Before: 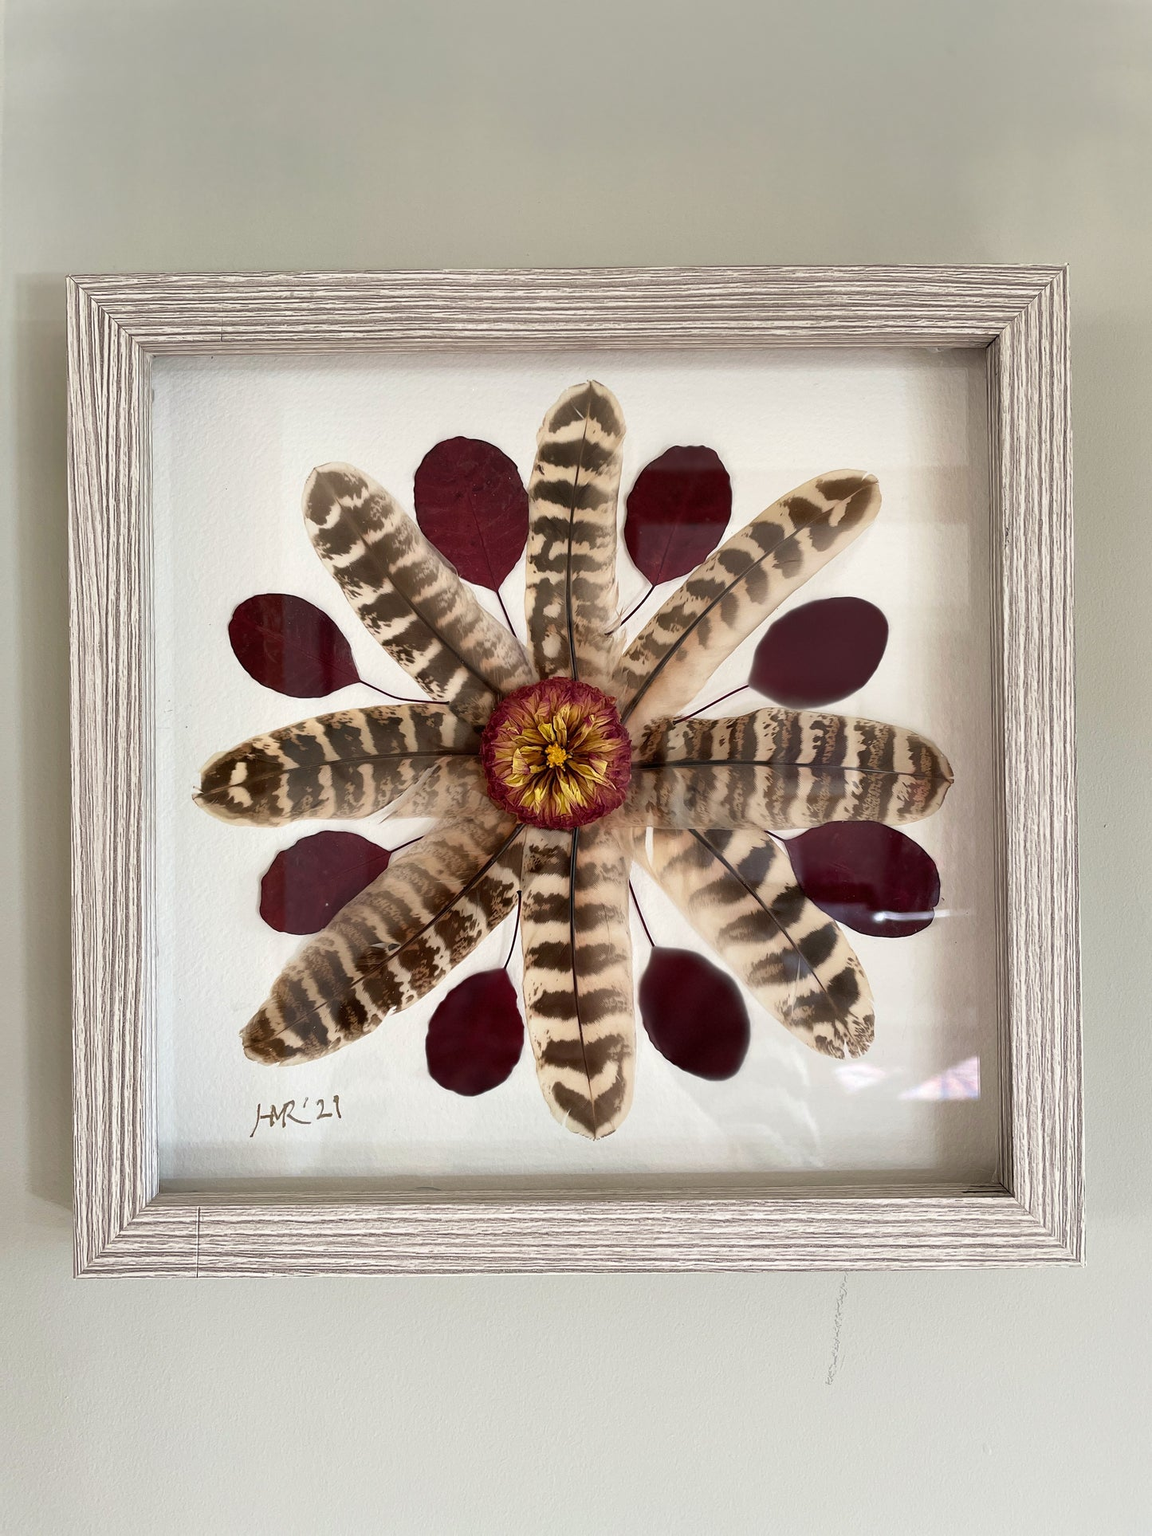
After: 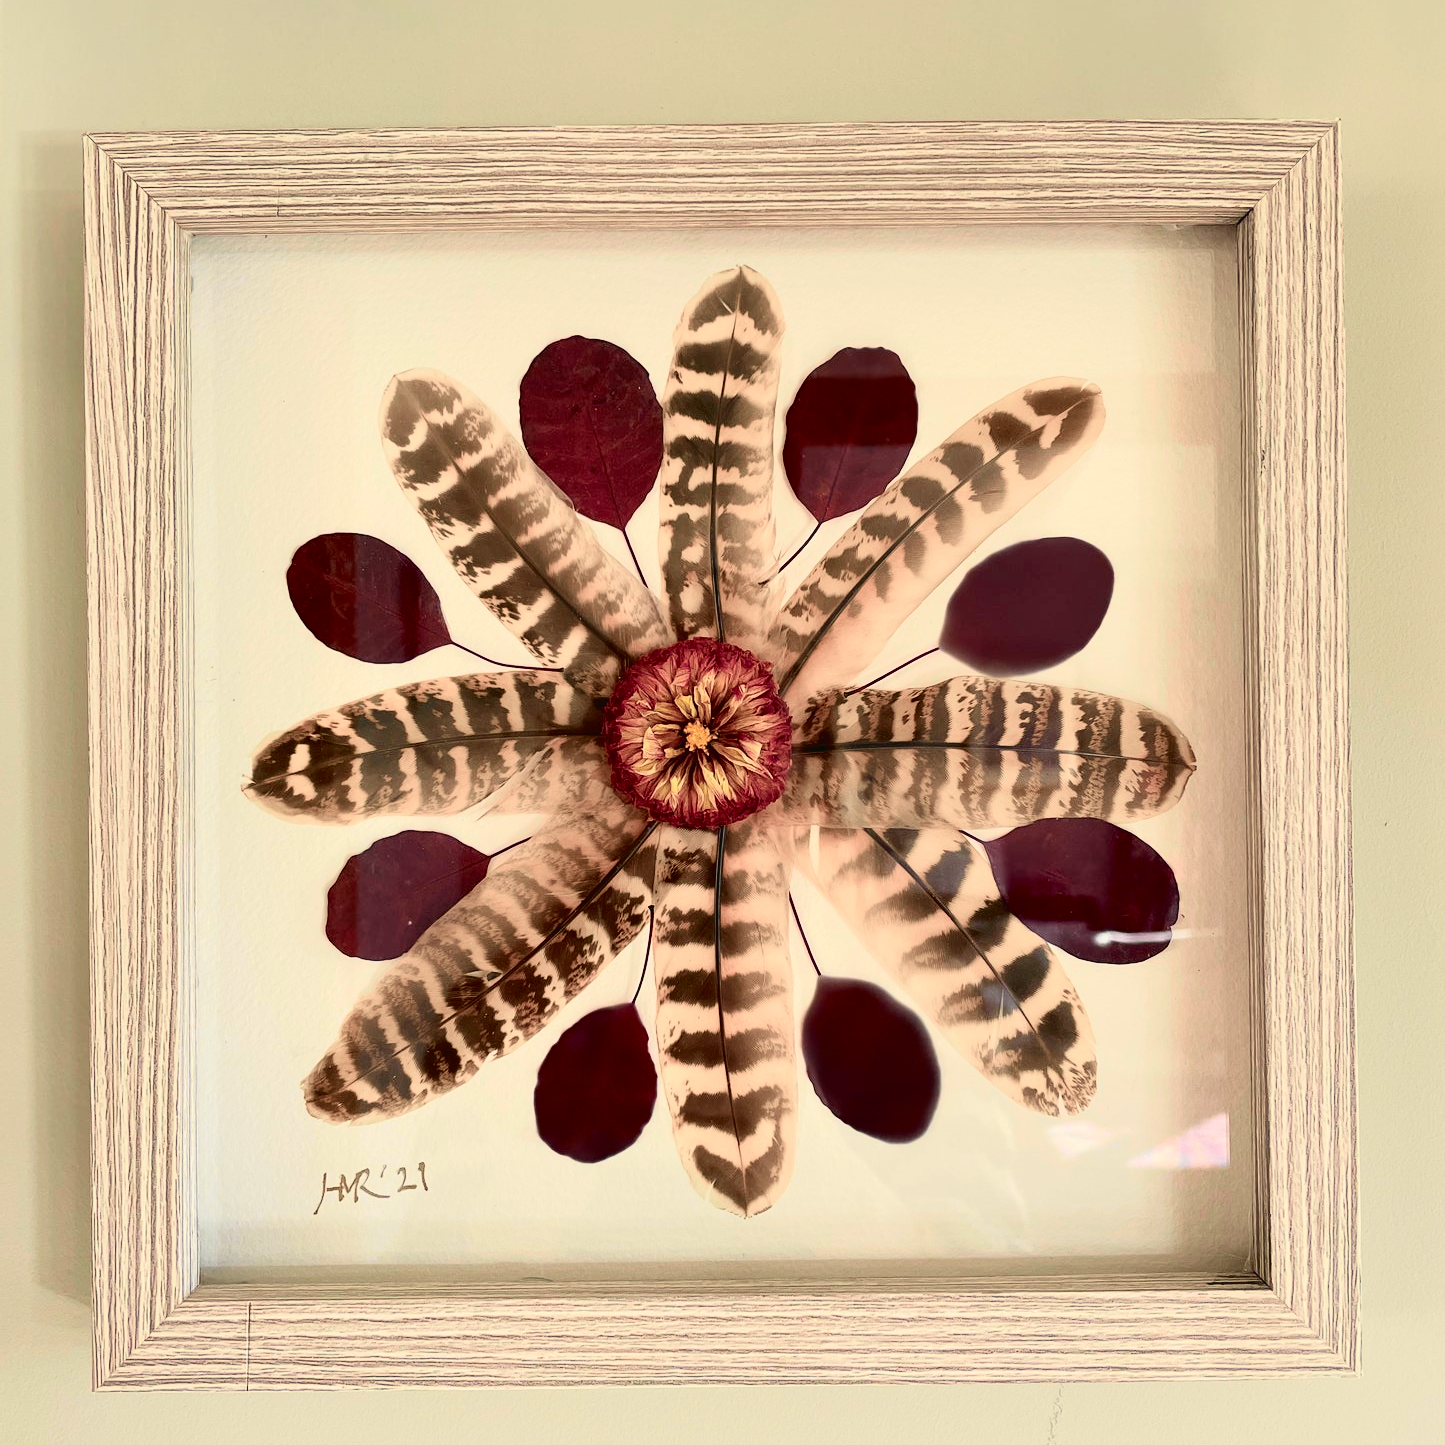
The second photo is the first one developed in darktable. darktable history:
white balance: red 1.045, blue 0.932
tone curve: curves: ch0 [(0, 0.023) (0.113, 0.081) (0.204, 0.197) (0.498, 0.608) (0.709, 0.819) (0.984, 0.961)]; ch1 [(0, 0) (0.172, 0.123) (0.317, 0.272) (0.414, 0.382) (0.476, 0.479) (0.505, 0.501) (0.528, 0.54) (0.618, 0.647) (0.709, 0.764) (1, 1)]; ch2 [(0, 0) (0.411, 0.424) (0.492, 0.502) (0.521, 0.521) (0.55, 0.576) (0.686, 0.638) (1, 1)], color space Lab, independent channels, preserve colors none
crop: top 11.038%, bottom 13.962%
